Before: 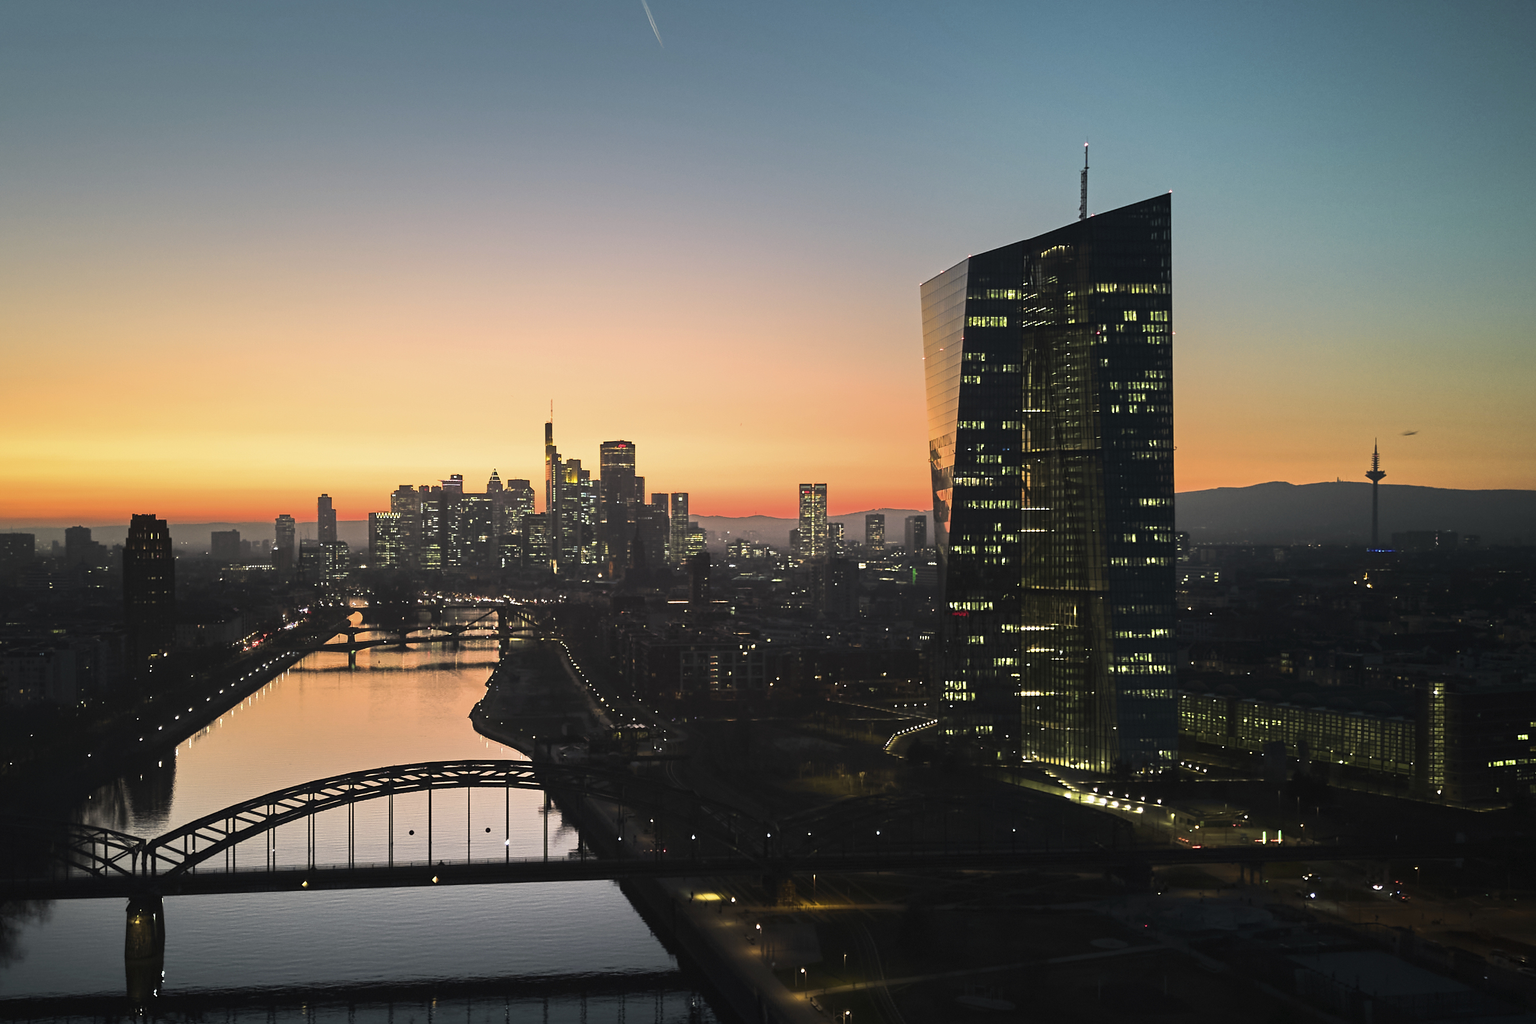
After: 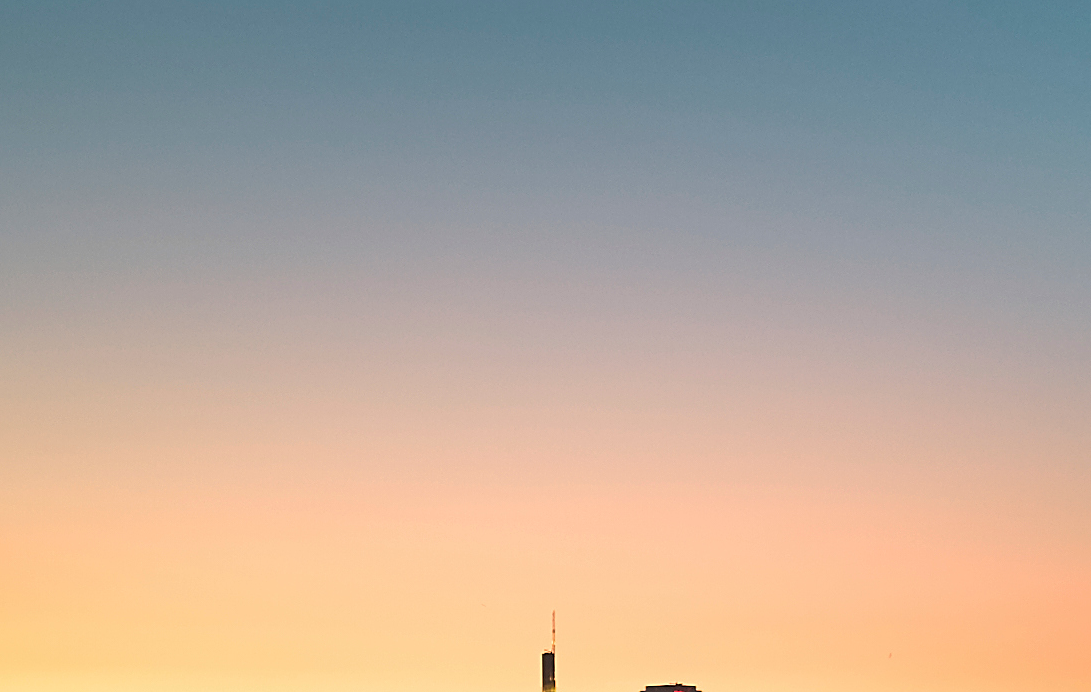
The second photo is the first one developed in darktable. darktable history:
sharpen: on, module defaults
crop: left 15.626%, top 5.426%, right 44.347%, bottom 56.508%
